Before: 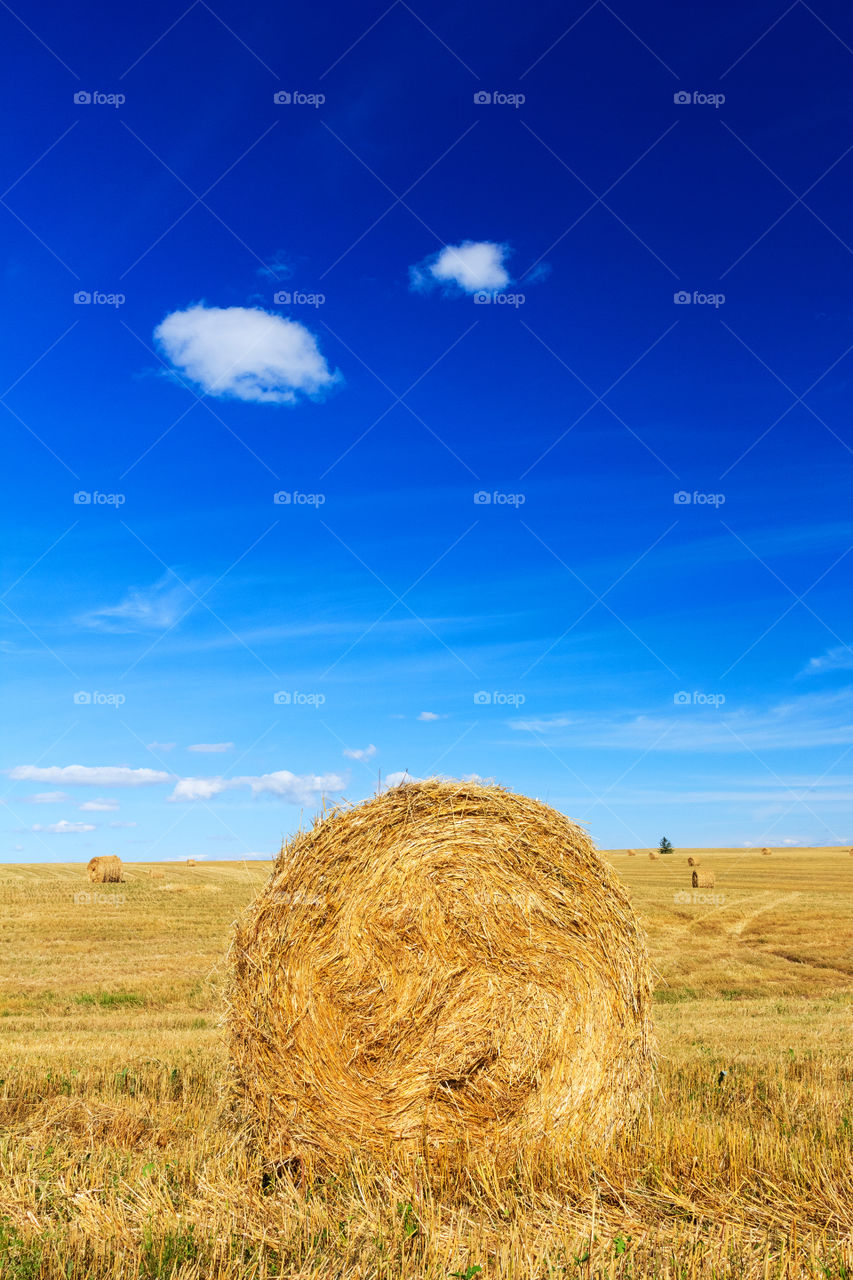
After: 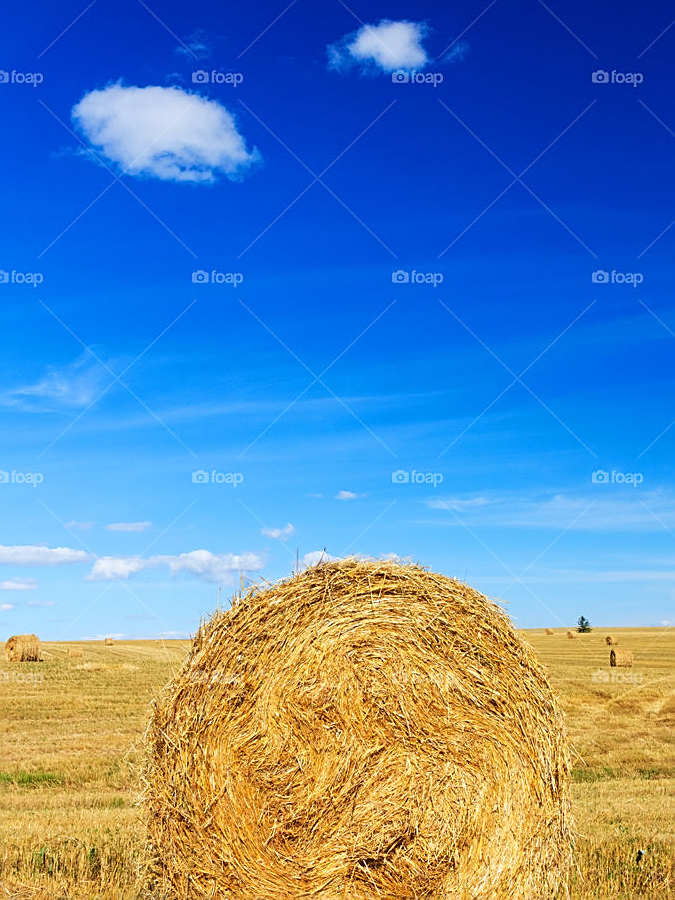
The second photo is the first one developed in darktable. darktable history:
sharpen: on, module defaults
local contrast: mode bilateral grid, contrast 21, coarseness 50, detail 102%, midtone range 0.2
crop: left 9.666%, top 17.336%, right 11.151%, bottom 12.327%
